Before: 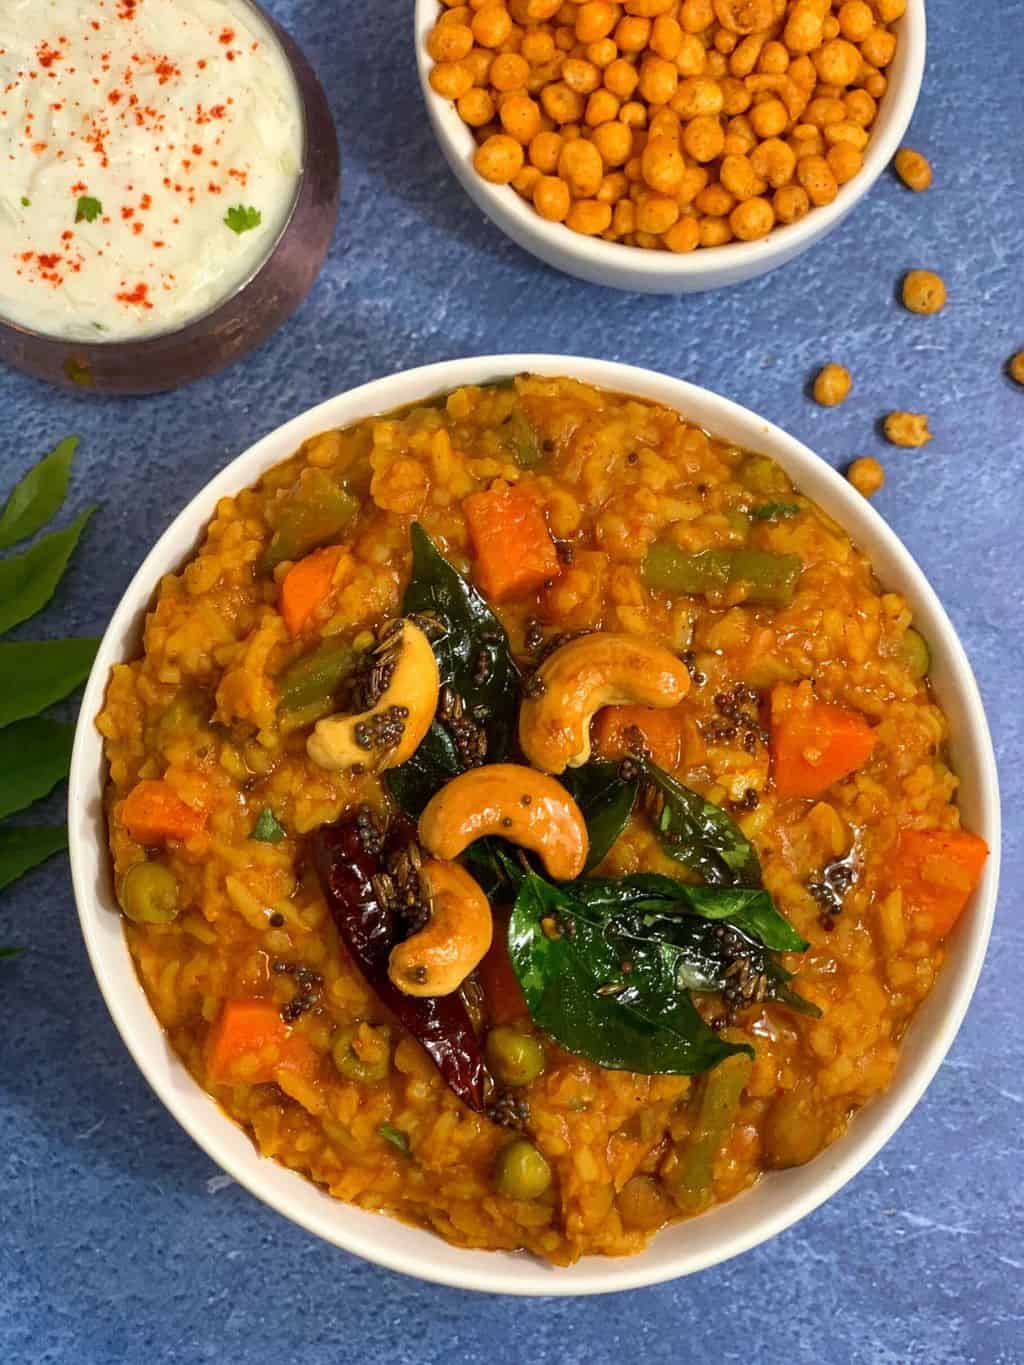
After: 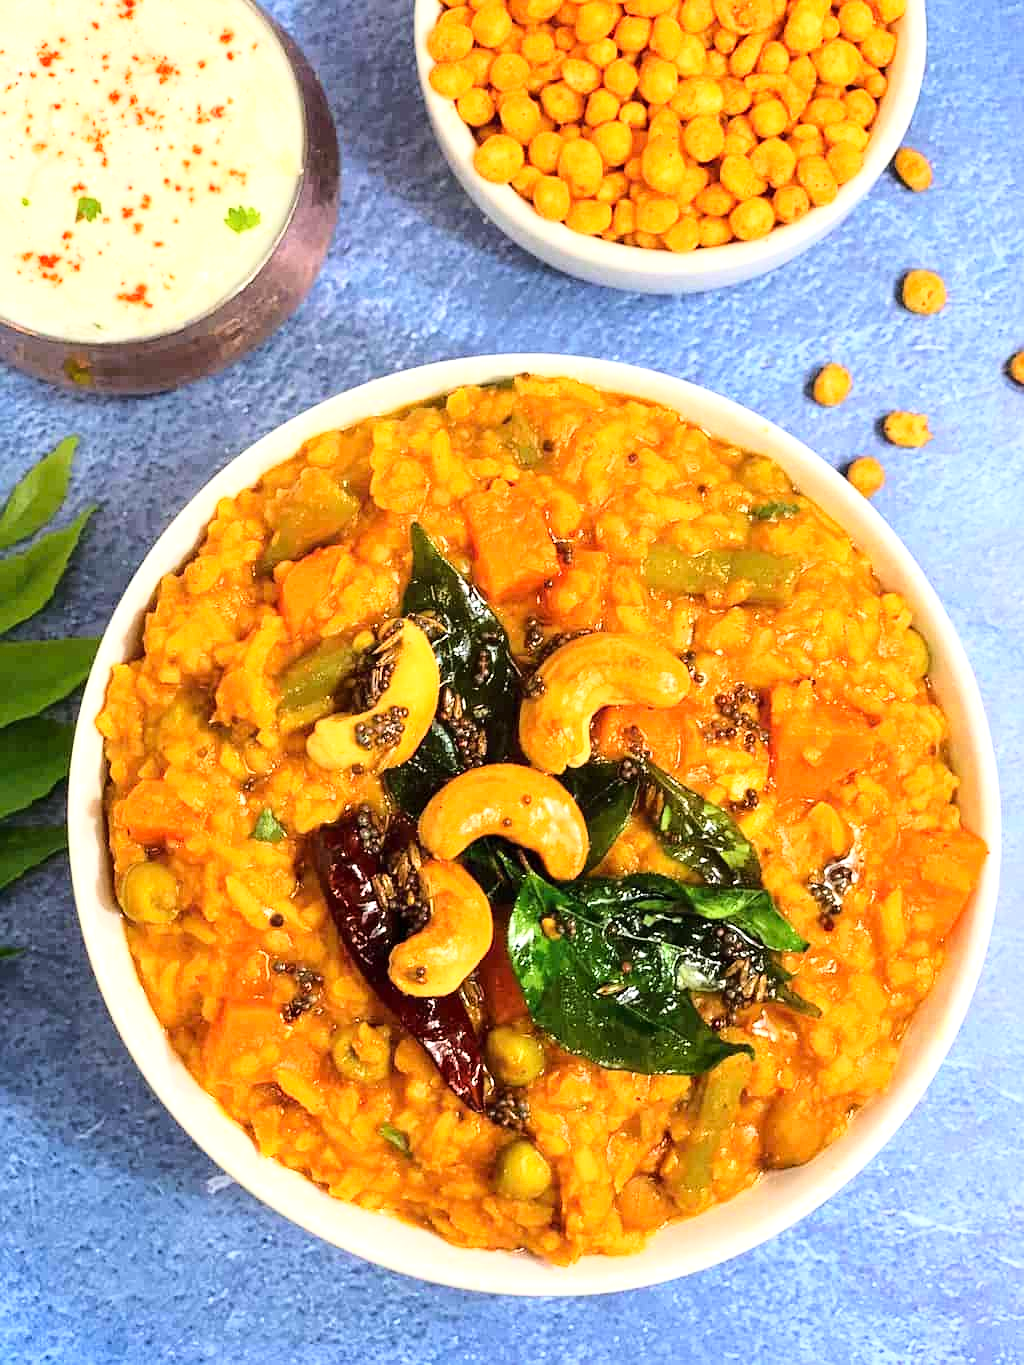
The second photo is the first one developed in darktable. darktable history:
base curve: curves: ch0 [(0, 0) (0.028, 0.03) (0.121, 0.232) (0.46, 0.748) (0.859, 0.968) (1, 1)]
sharpen: radius 1.272, amount 0.305, threshold 0
exposure: exposure 0.722 EV, compensate highlight preservation false
